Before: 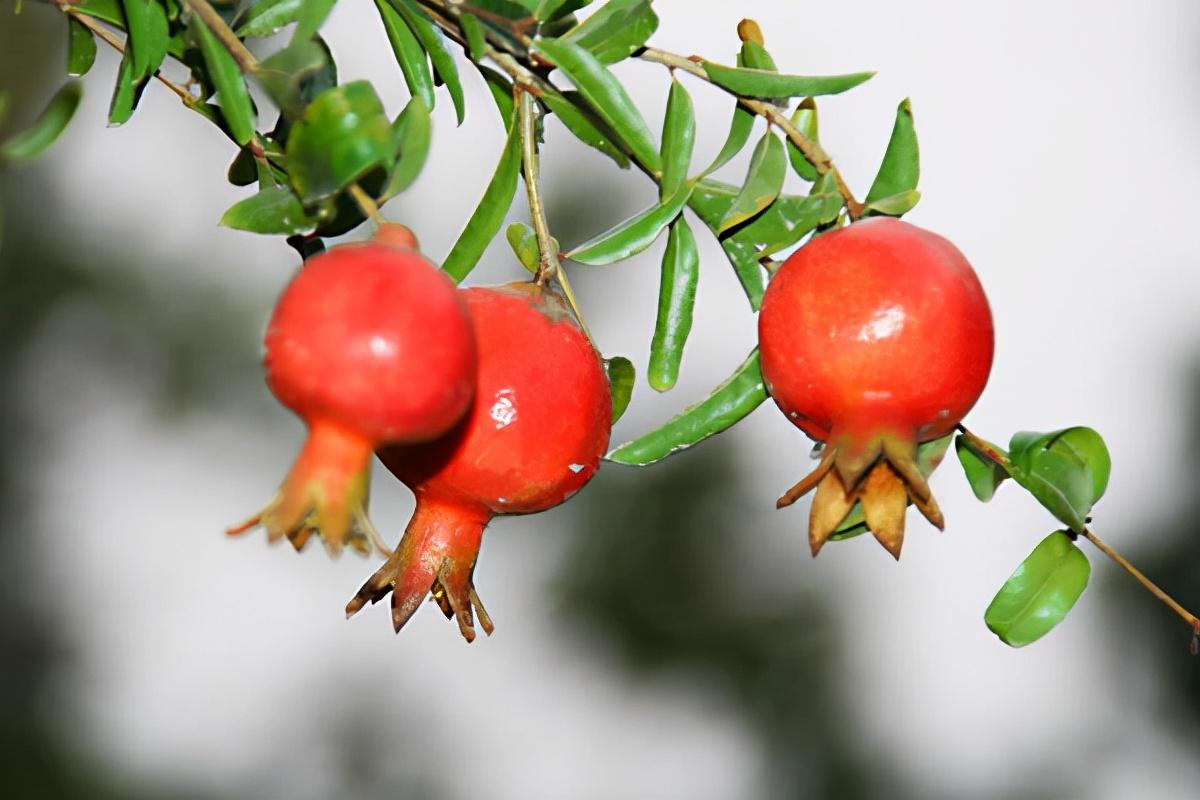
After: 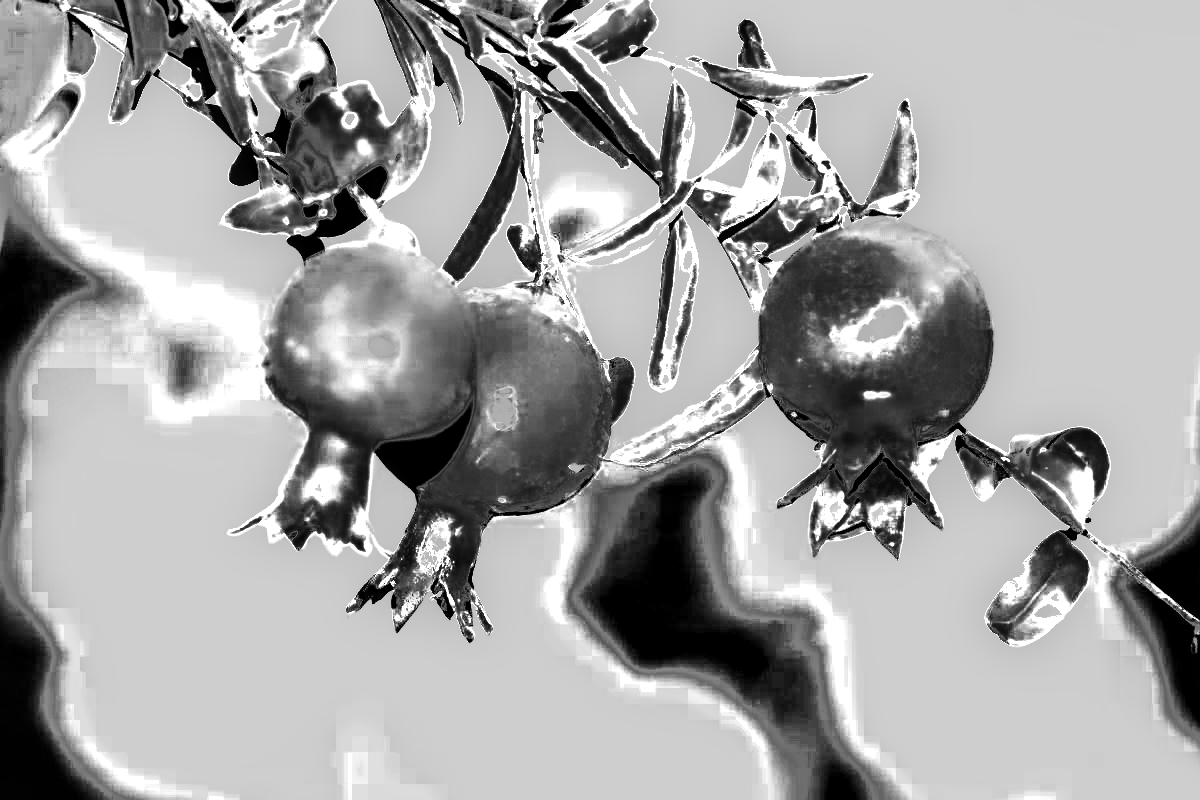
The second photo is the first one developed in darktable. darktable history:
base curve: curves: ch0 [(0, 0) (0.012, 0.01) (0.073, 0.168) (0.31, 0.711) (0.645, 0.957) (1, 1)], preserve colors none
color zones: curves: ch0 [(0.004, 0.306) (0.107, 0.448) (0.252, 0.656) (0.41, 0.398) (0.595, 0.515) (0.768, 0.628)]; ch1 [(0.07, 0.323) (0.151, 0.452) (0.252, 0.608) (0.346, 0.221) (0.463, 0.189) (0.61, 0.368) (0.735, 0.395) (0.921, 0.412)]; ch2 [(0, 0.476) (0.132, 0.512) (0.243, 0.512) (0.397, 0.48) (0.522, 0.376) (0.634, 0.536) (0.761, 0.46)]
local contrast: highlights 83%, shadows 81%
shadows and highlights: shadows 25, highlights -70
monochrome: a 2.21, b -1.33, size 2.2
contrast brightness saturation: contrast 0.77, brightness -1, saturation 1
exposure: black level correction 0, exposure 1.125 EV, compensate exposure bias true, compensate highlight preservation false
color correction: highlights a* 17.03, highlights b* 0.205, shadows a* -15.38, shadows b* -14.56, saturation 1.5
